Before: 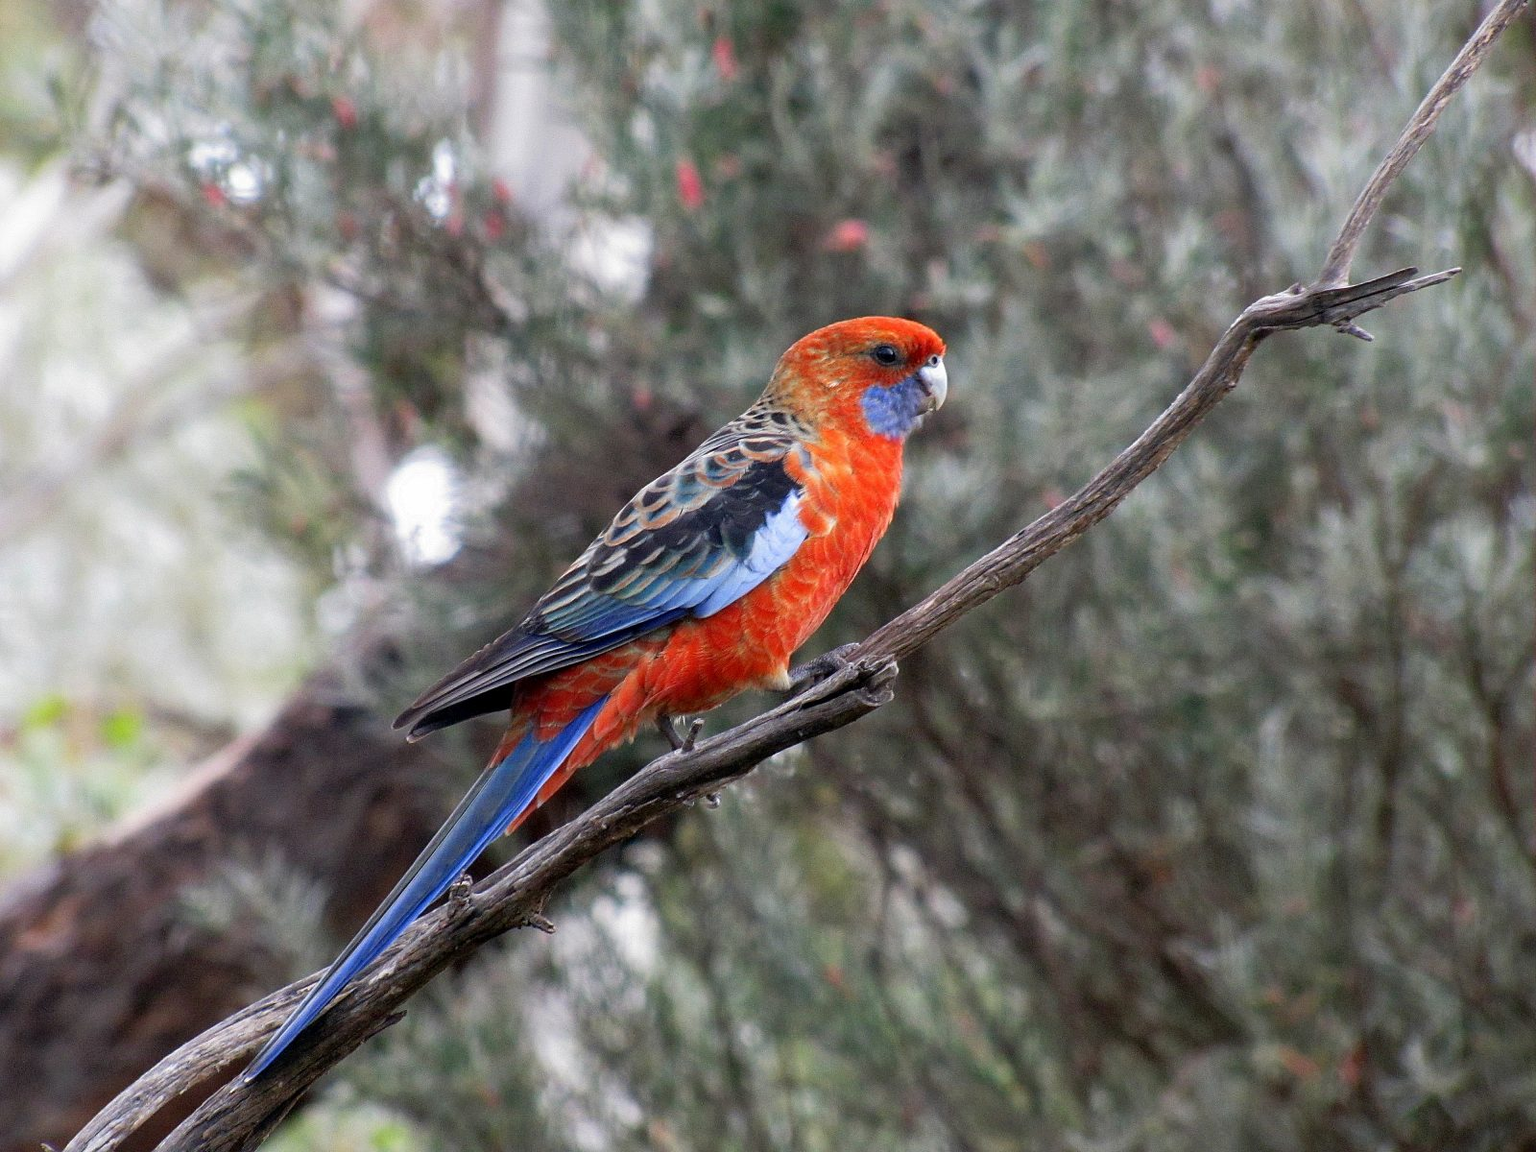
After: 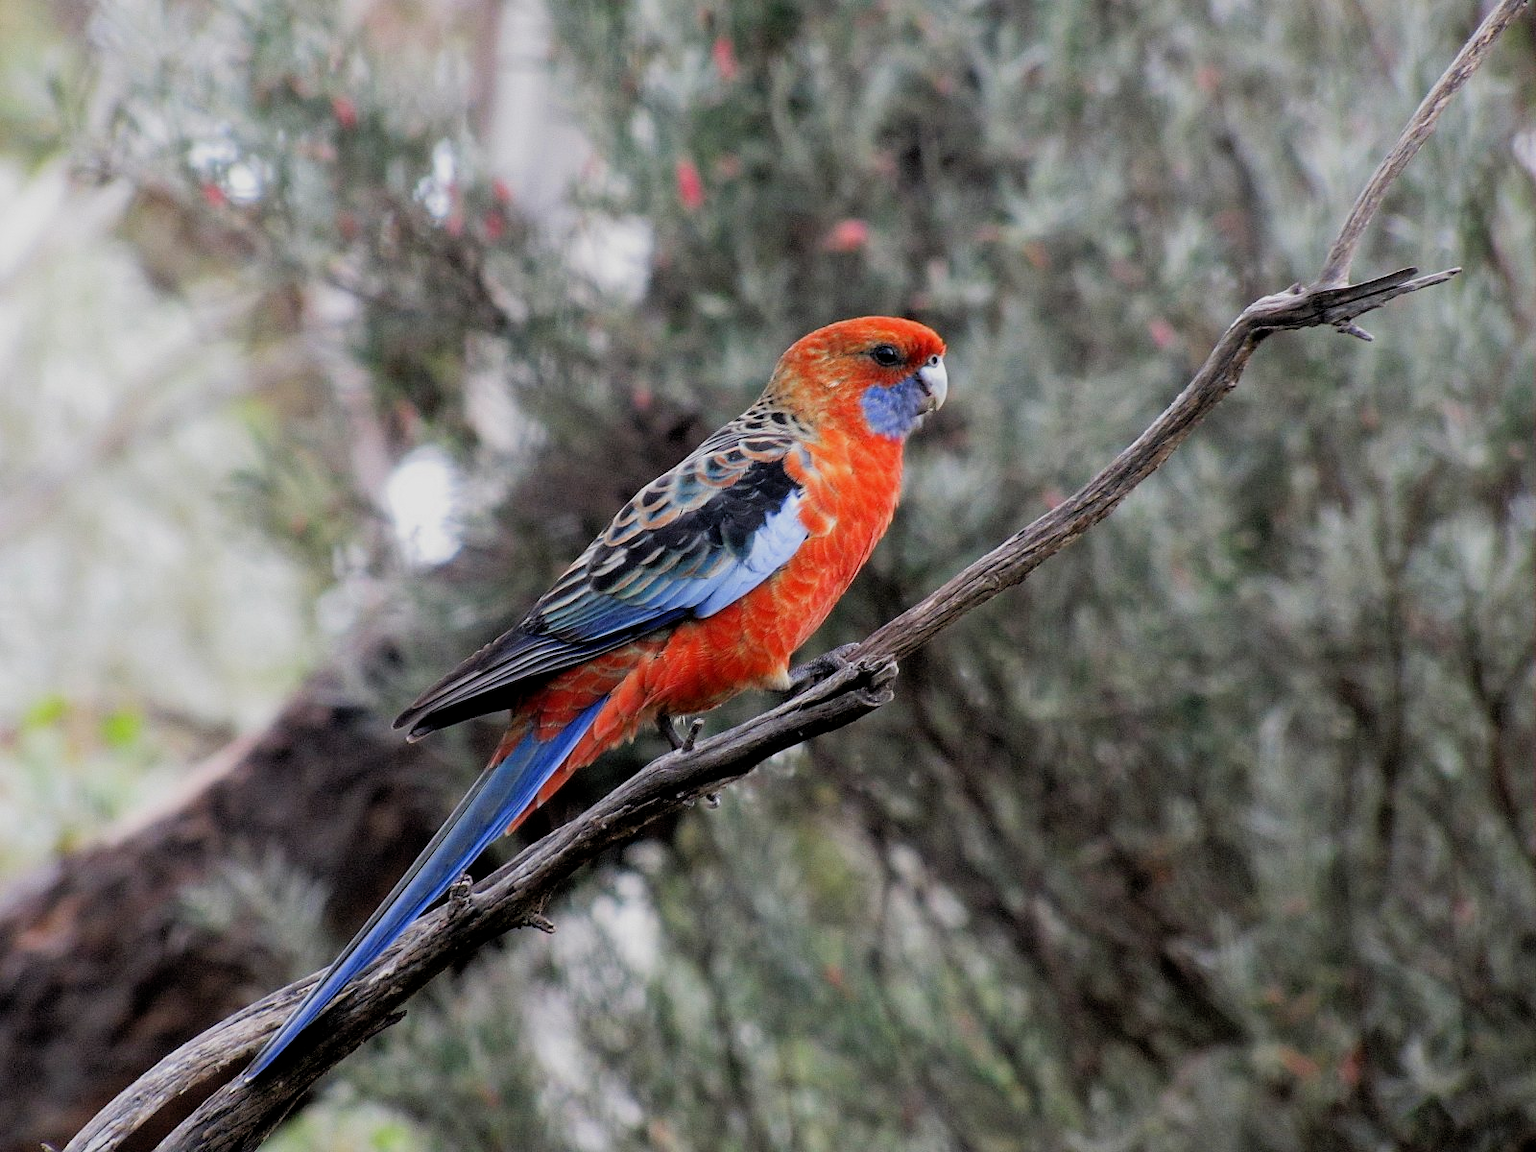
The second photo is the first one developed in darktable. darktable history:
filmic rgb: black relative exposure -7.75 EV, white relative exposure 4.41 EV, threshold 3.04 EV, target black luminance 0%, hardness 3.75, latitude 50.85%, contrast 1.077, highlights saturation mix 9.47%, shadows ↔ highlights balance -0.227%, enable highlight reconstruction true
